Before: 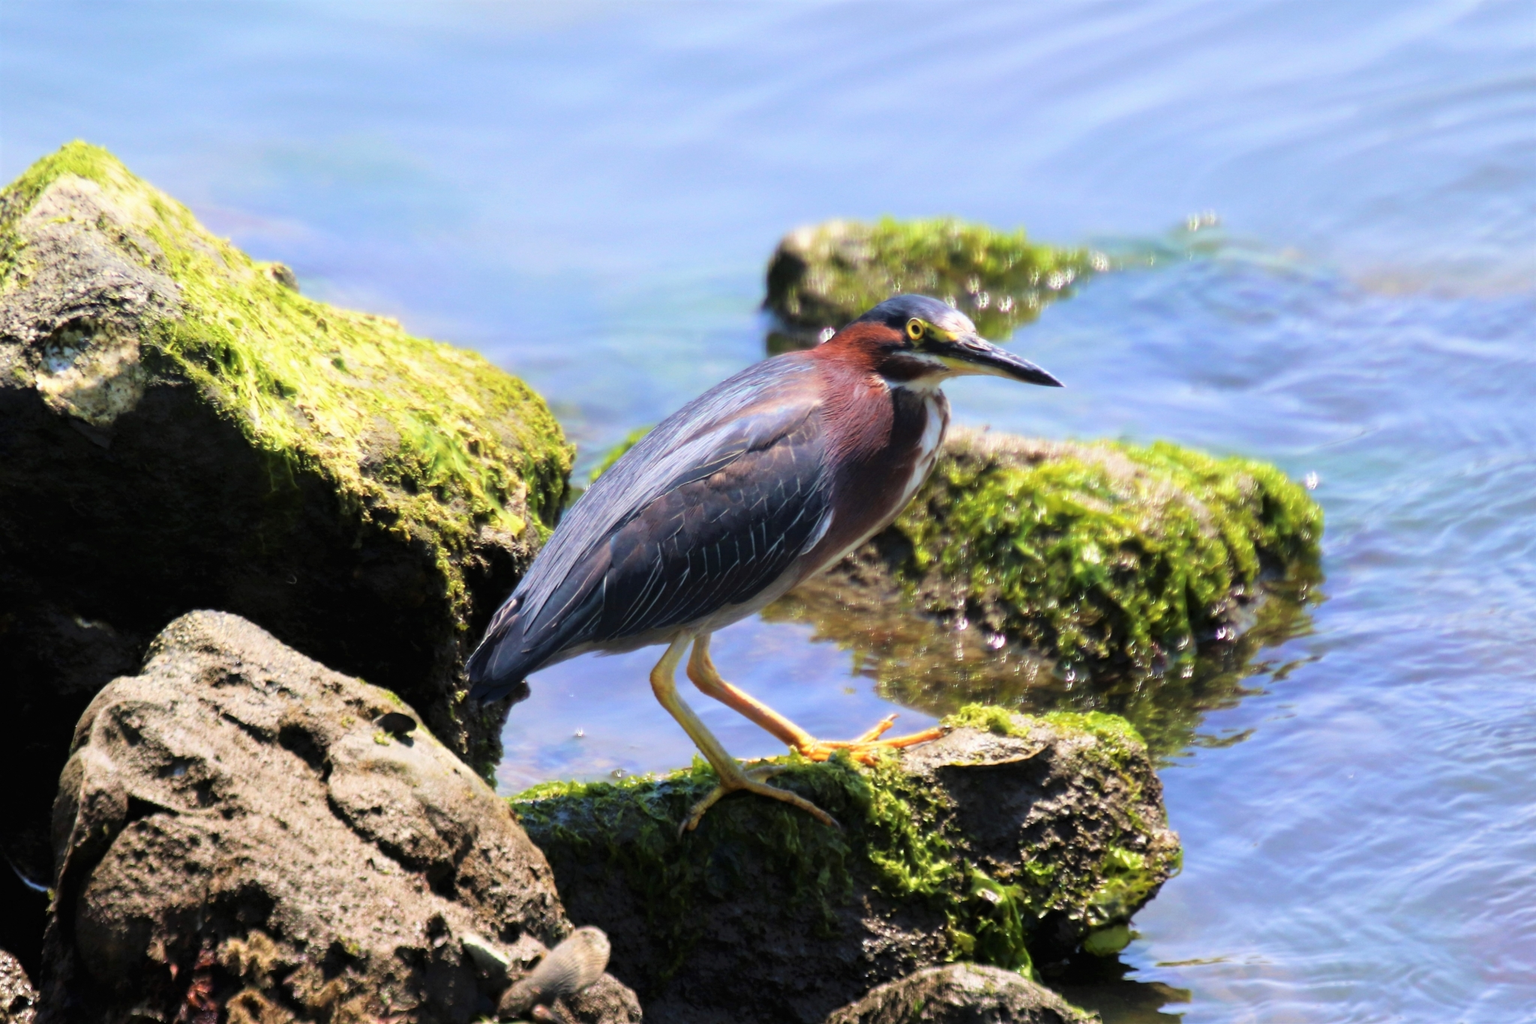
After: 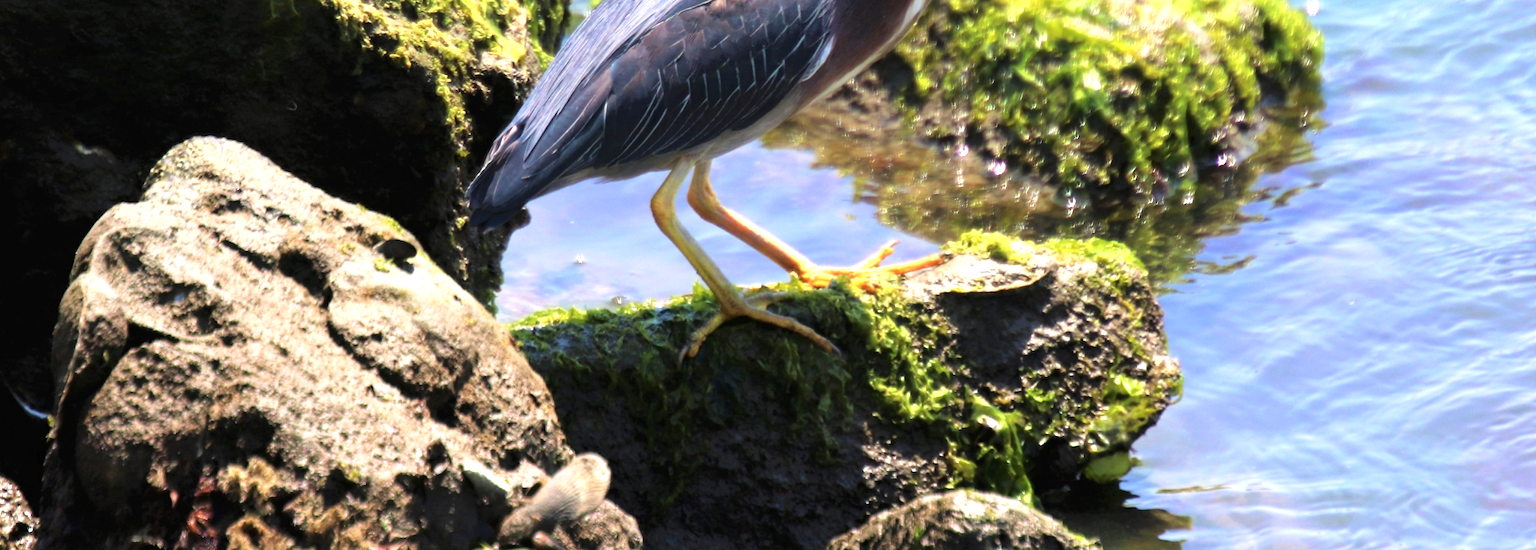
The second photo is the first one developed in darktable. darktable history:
crop and rotate: top 46.288%, right 0.028%
exposure: exposure 0.562 EV, compensate exposure bias true, compensate highlight preservation false
tone equalizer: edges refinement/feathering 500, mask exposure compensation -1.57 EV, preserve details no
